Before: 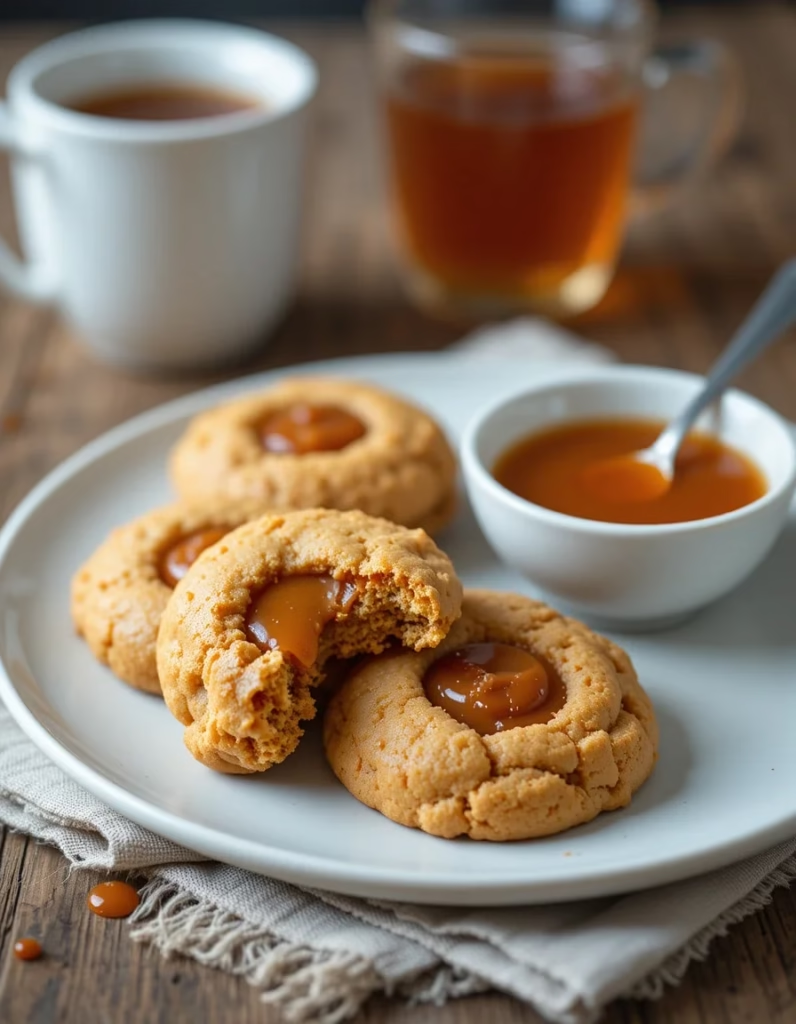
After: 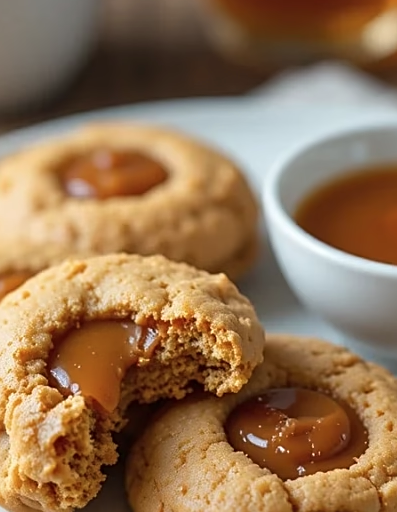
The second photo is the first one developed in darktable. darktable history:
contrast brightness saturation: saturation -0.1
crop: left 25%, top 25%, right 25%, bottom 25%
sharpen: on, module defaults
